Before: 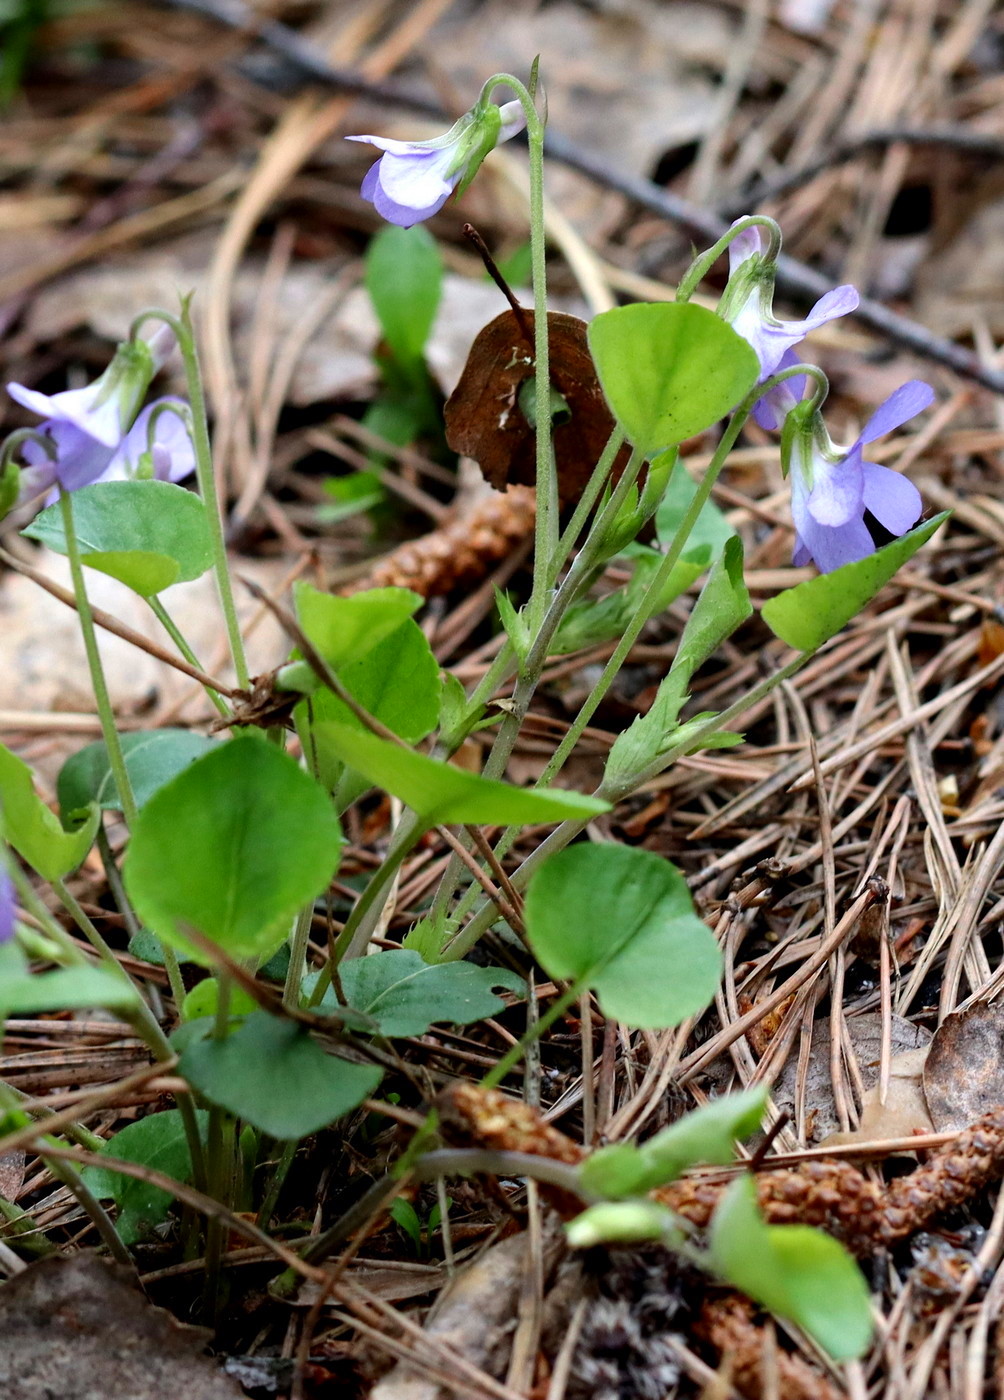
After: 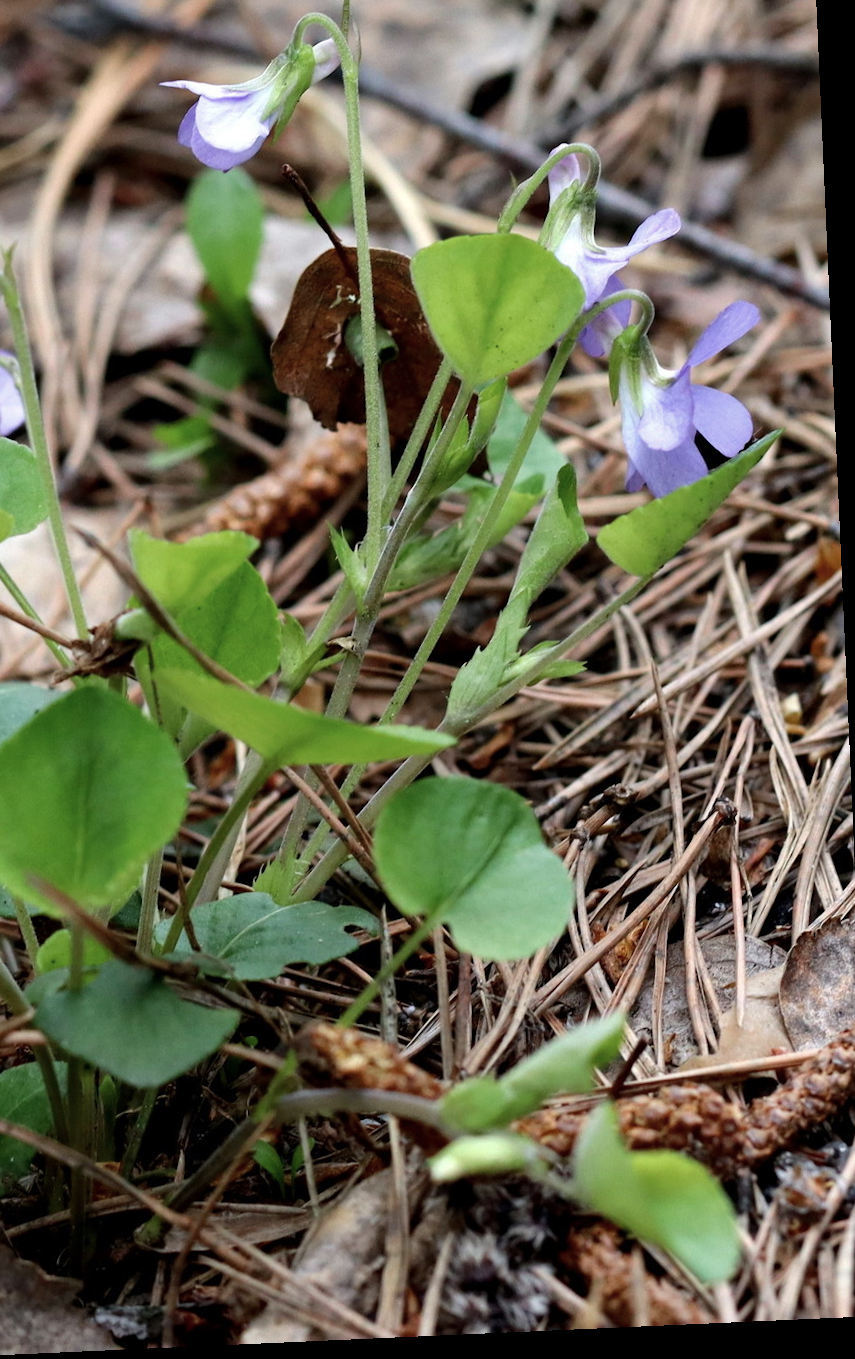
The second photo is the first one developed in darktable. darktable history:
crop and rotate: left 17.959%, top 5.771%, right 1.742%
contrast brightness saturation: saturation -0.17
rotate and perspective: rotation -2.56°, automatic cropping off
